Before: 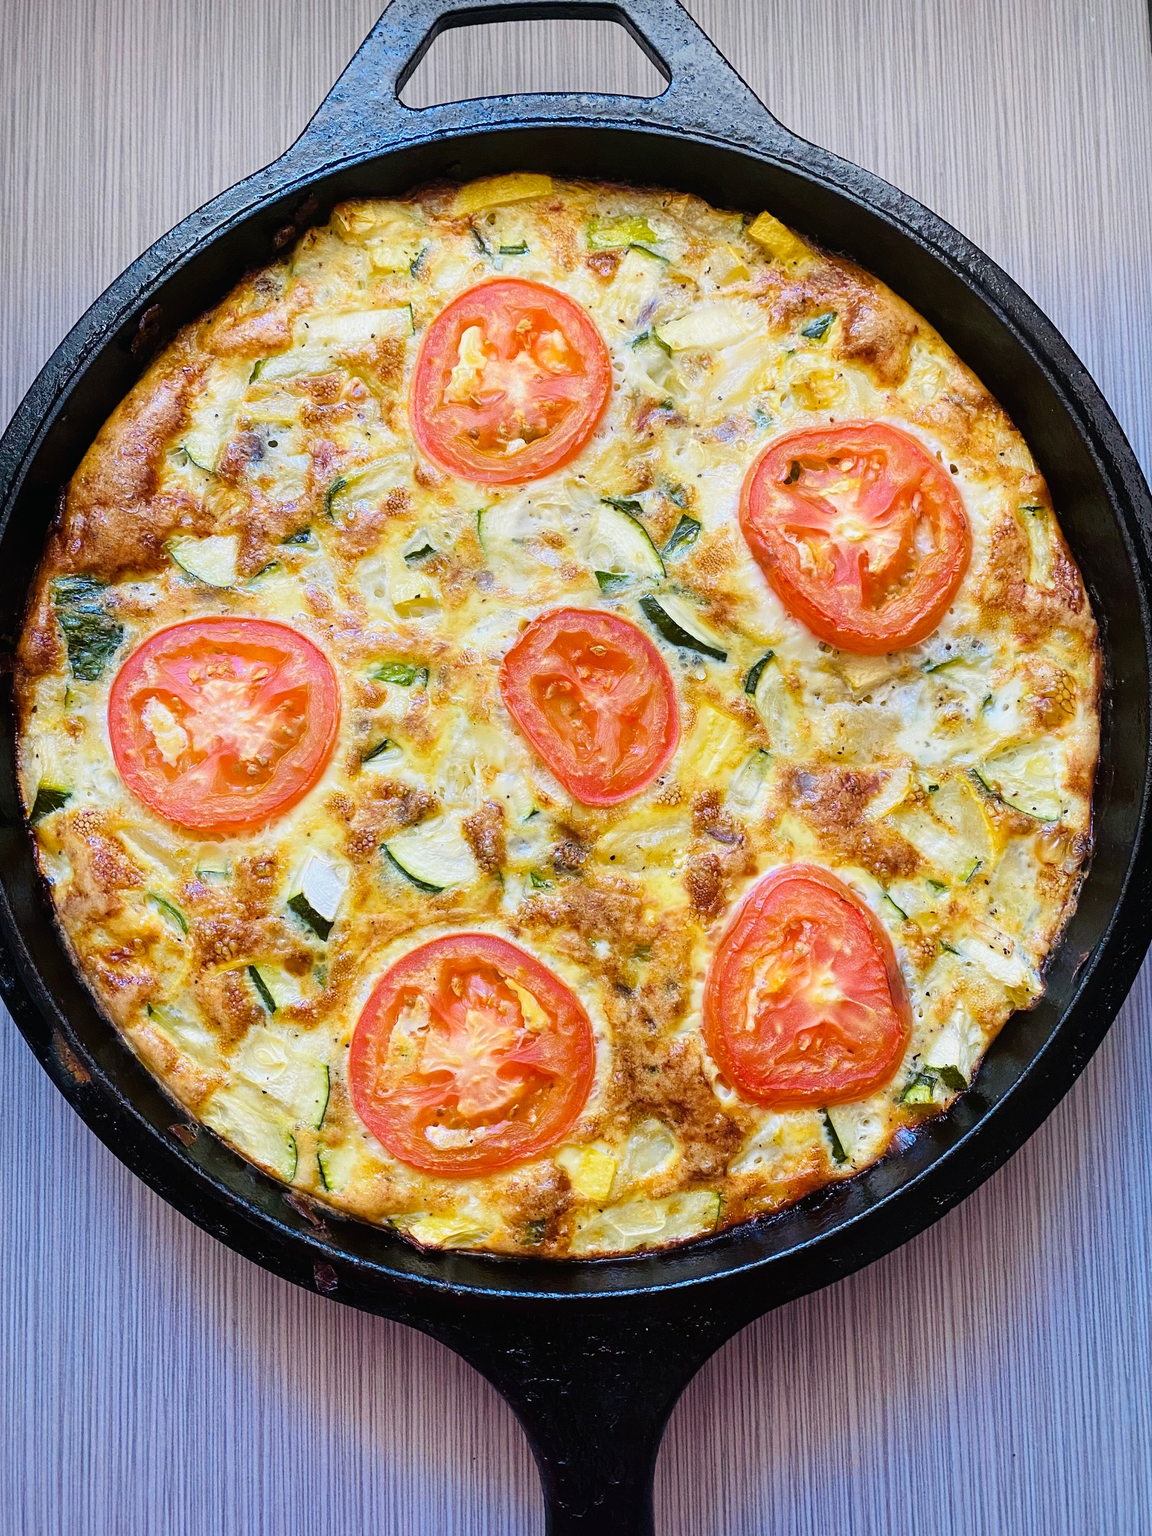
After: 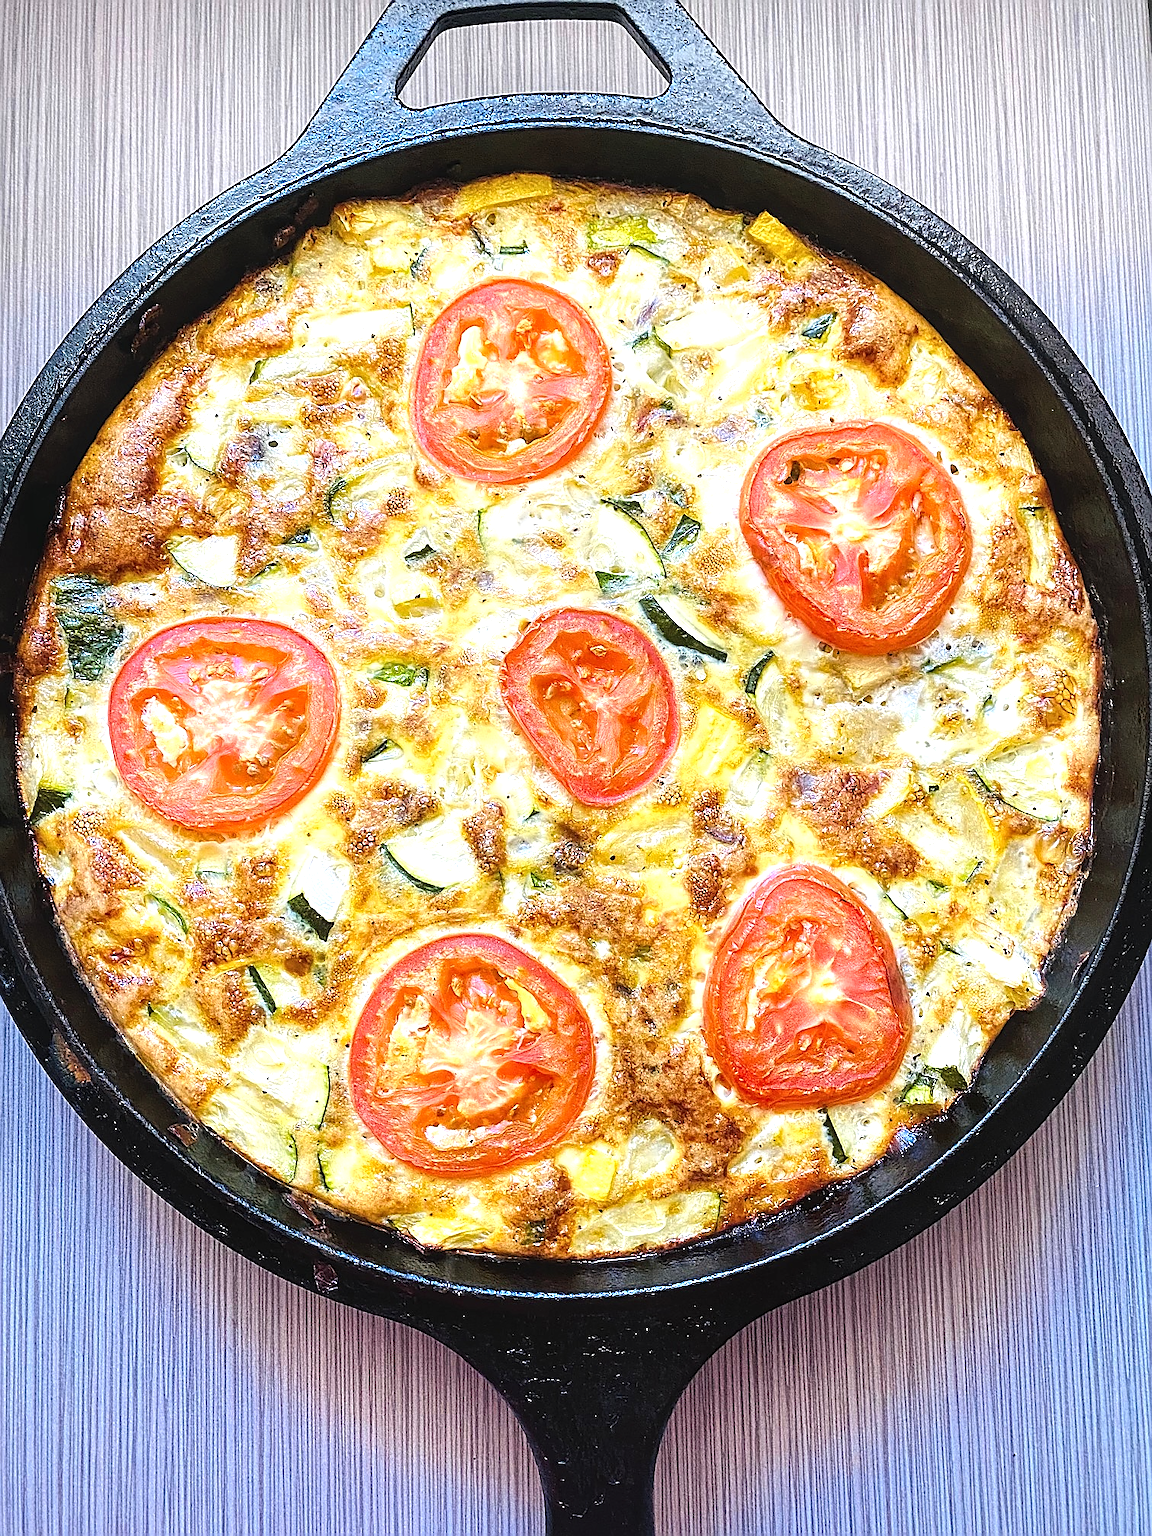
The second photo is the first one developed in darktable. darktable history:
sharpen: radius 1.4, amount 1.25, threshold 0.7
exposure: black level correction -0.002, exposure 0.54 EV, compensate highlight preservation false
local contrast: highlights 99%, shadows 86%, detail 160%, midtone range 0.2
